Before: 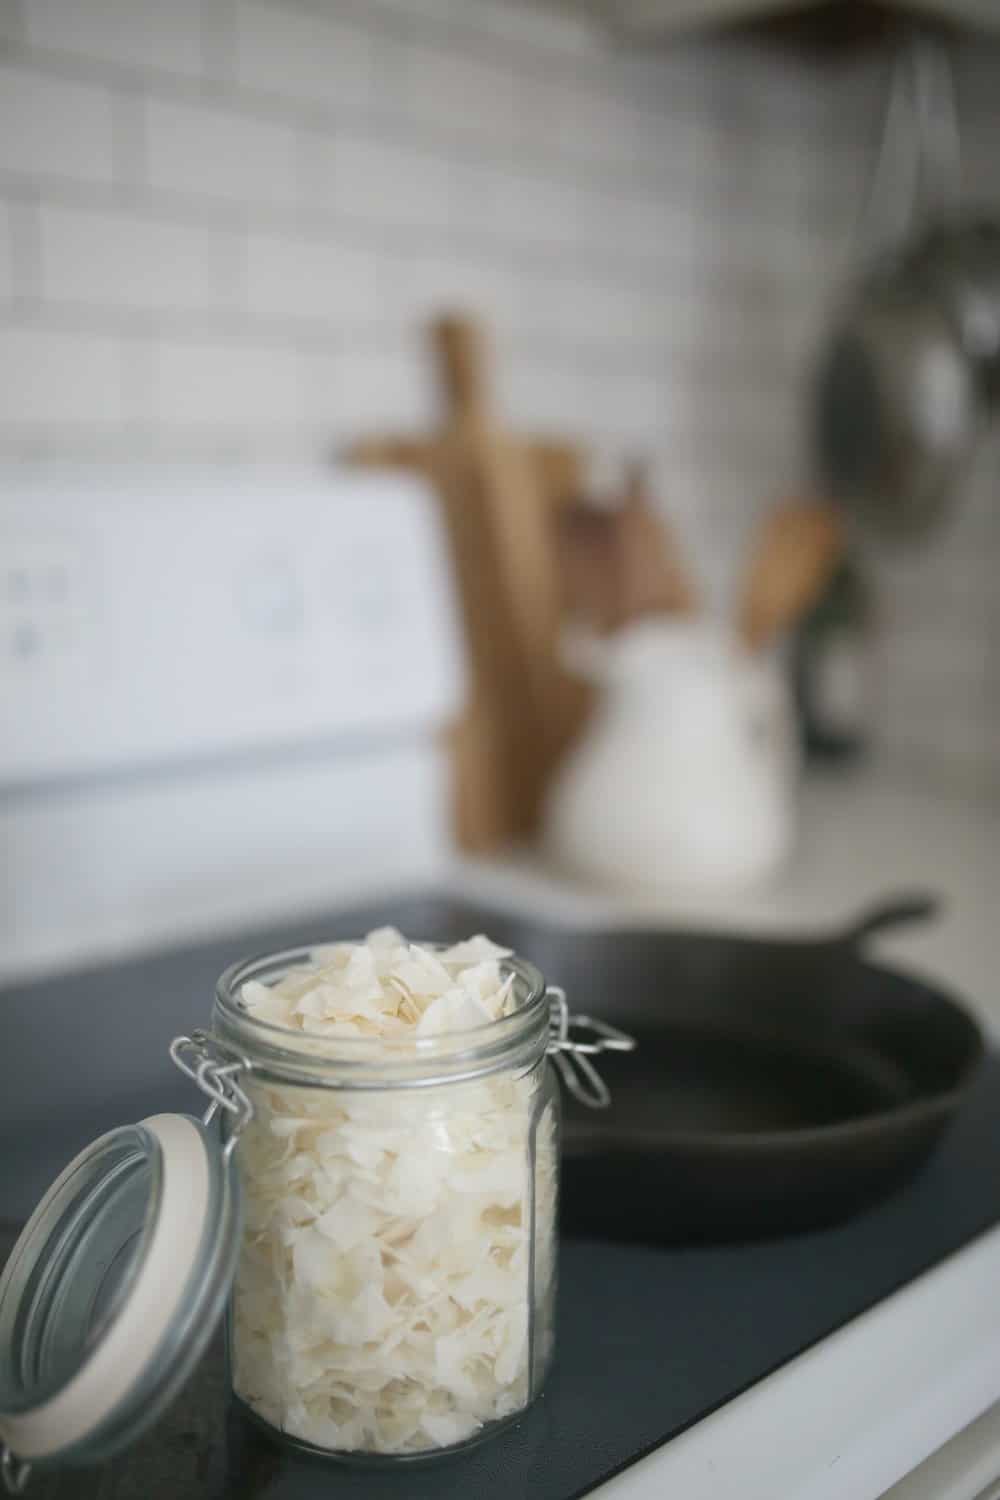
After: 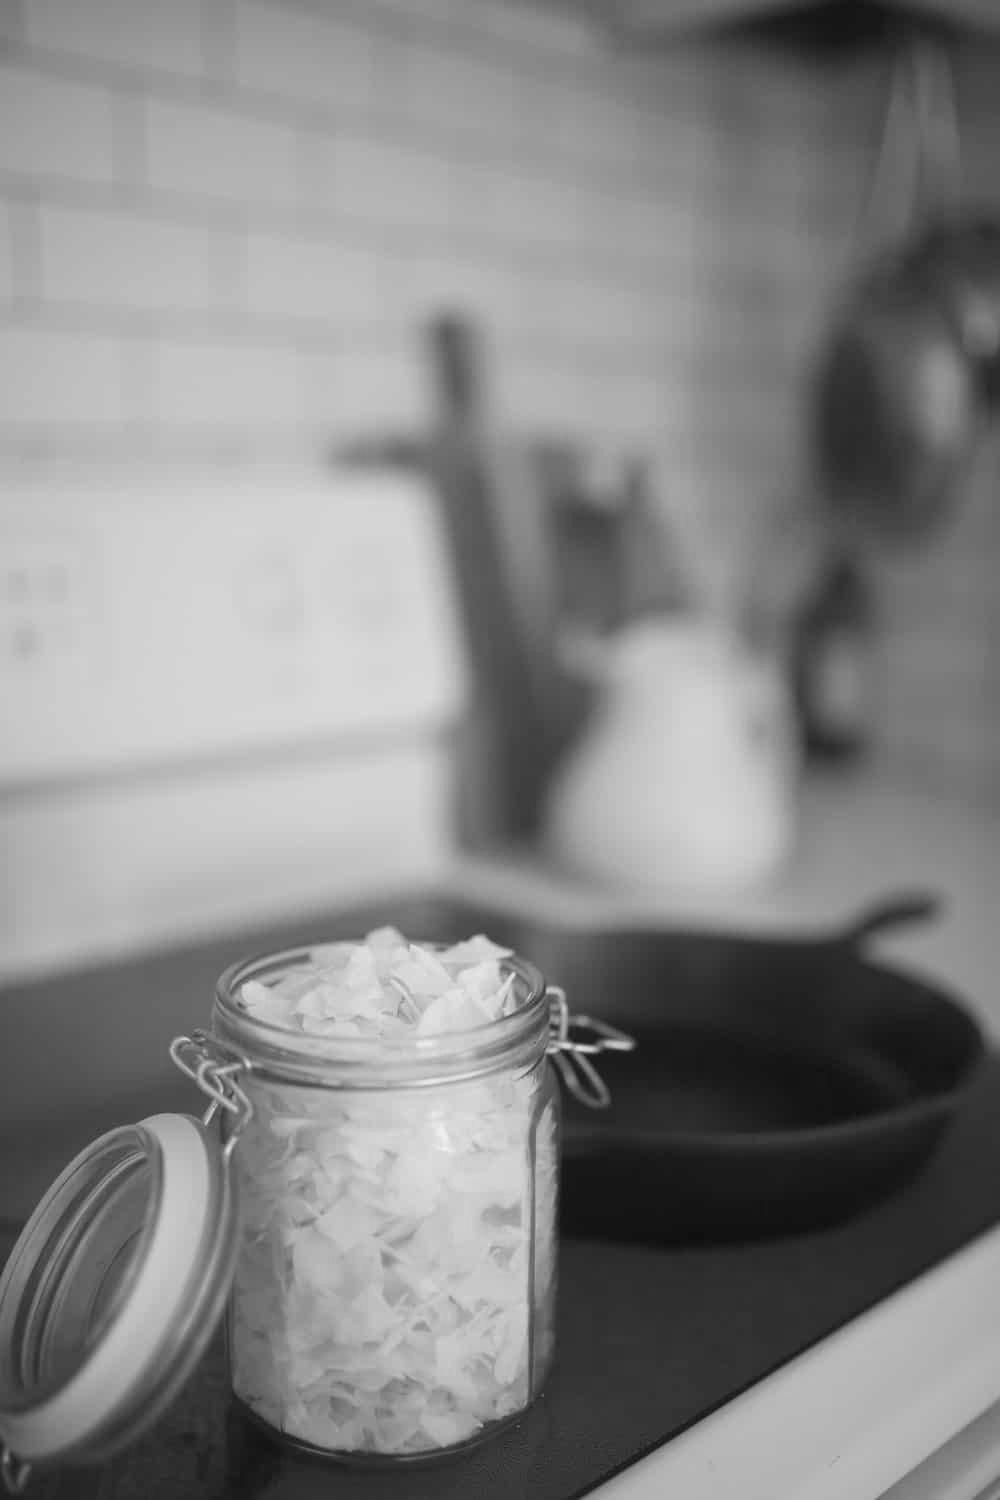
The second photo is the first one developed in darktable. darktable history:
white balance: red 0.967, blue 1.119, emerald 0.756
monochrome: on, module defaults
